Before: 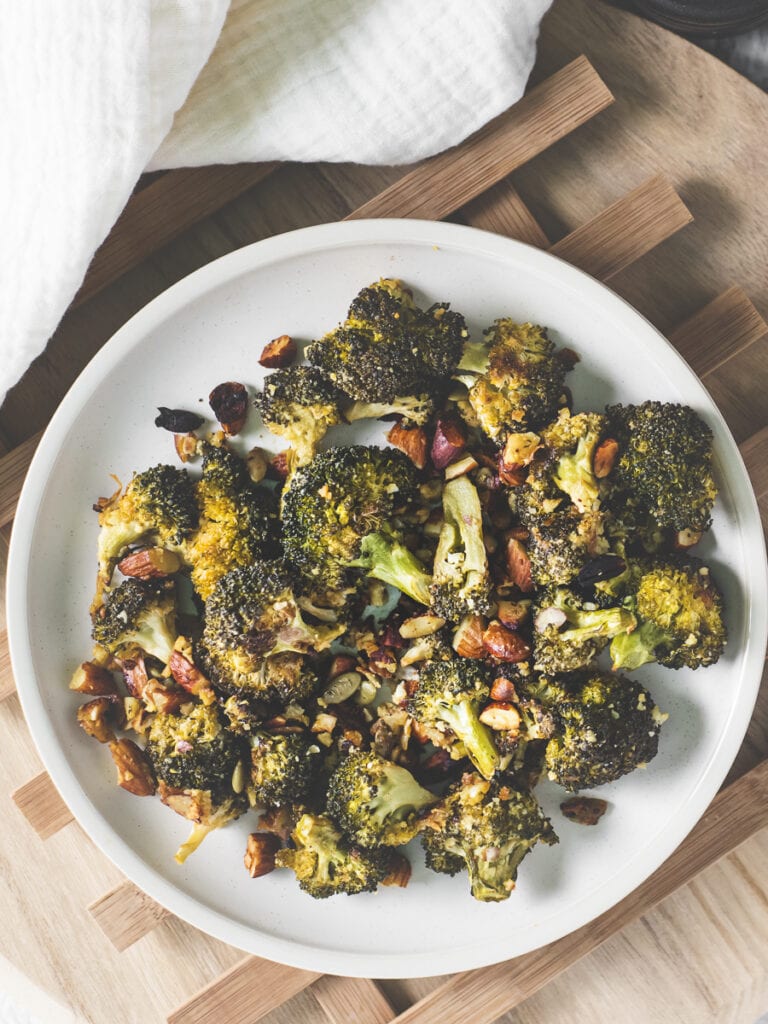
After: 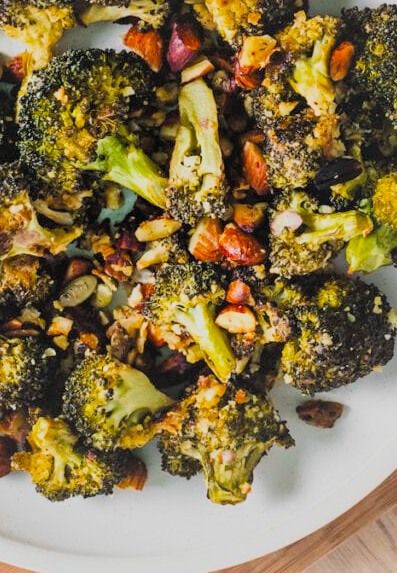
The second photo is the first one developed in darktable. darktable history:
filmic rgb: black relative exposure -7.6 EV, white relative exposure 4.64 EV, threshold 3 EV, target black luminance 0%, hardness 3.55, latitude 50.51%, contrast 1.033, highlights saturation mix 10%, shadows ↔ highlights balance -0.198%, color science v4 (2020), enable highlight reconstruction true
crop: left 34.479%, top 38.822%, right 13.718%, bottom 5.172%
